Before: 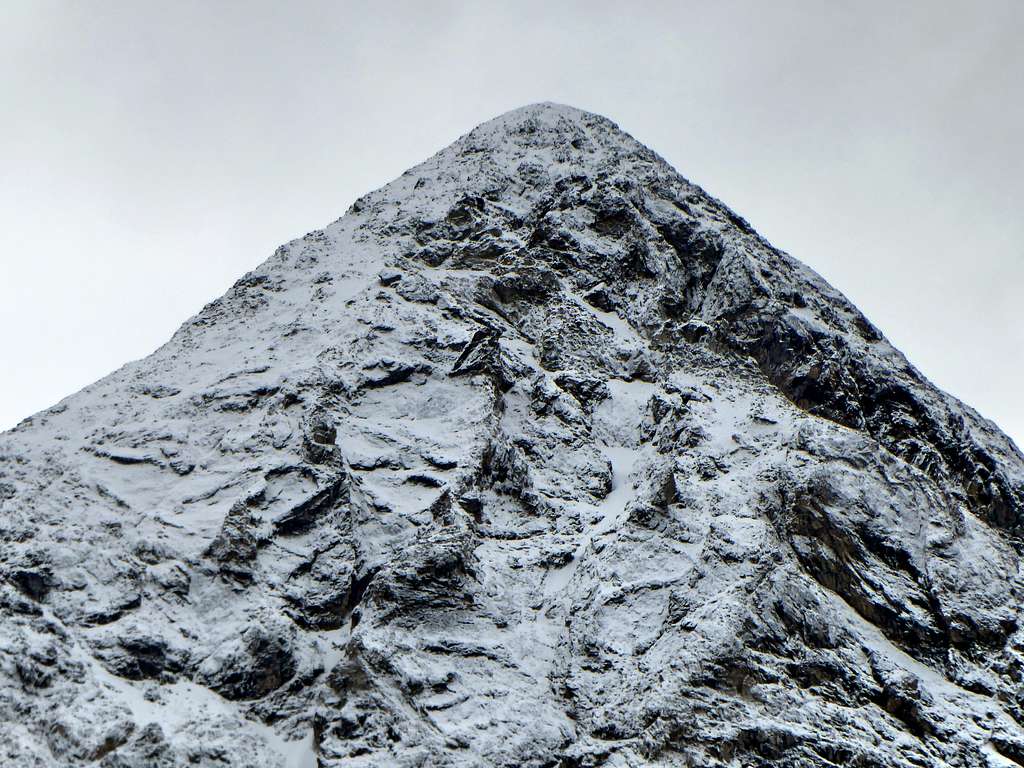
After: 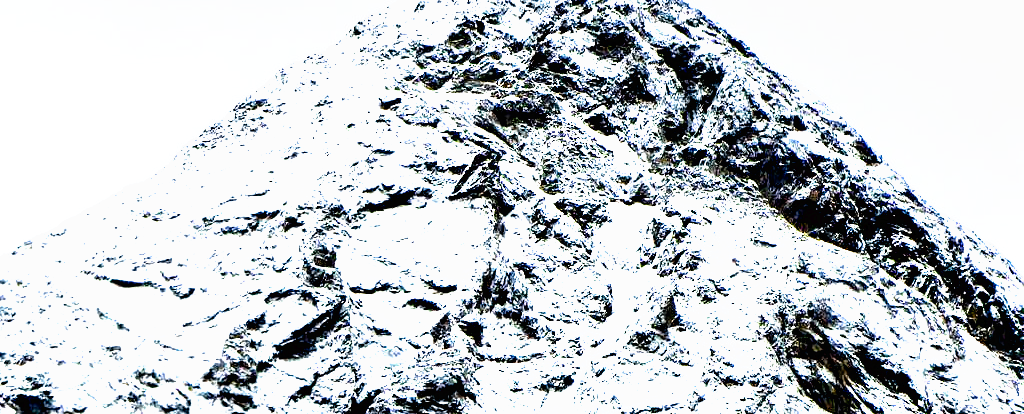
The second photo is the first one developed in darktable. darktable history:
tone curve: curves: ch0 [(0, 0) (0.003, 0.01) (0.011, 0.011) (0.025, 0.008) (0.044, 0.007) (0.069, 0.006) (0.1, 0.005) (0.136, 0.015) (0.177, 0.094) (0.224, 0.241) (0.277, 0.369) (0.335, 0.5) (0.399, 0.648) (0.468, 0.811) (0.543, 0.975) (0.623, 0.989) (0.709, 0.989) (0.801, 0.99) (0.898, 0.99) (1, 1)], preserve colors none
crop and rotate: top 23.098%, bottom 22.938%
exposure: exposure 0.214 EV, compensate exposure bias true, compensate highlight preservation false
